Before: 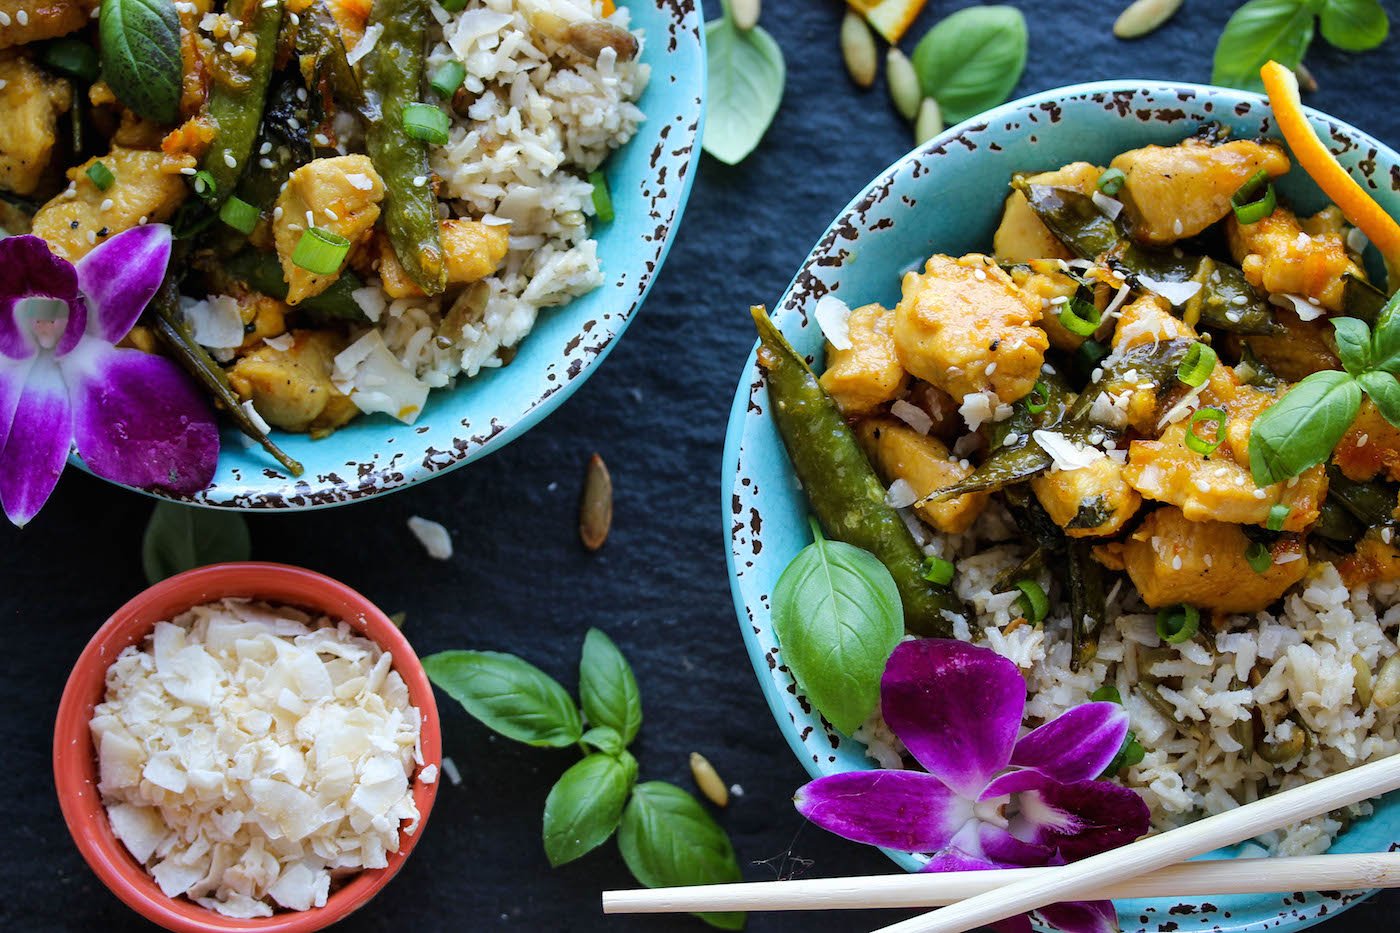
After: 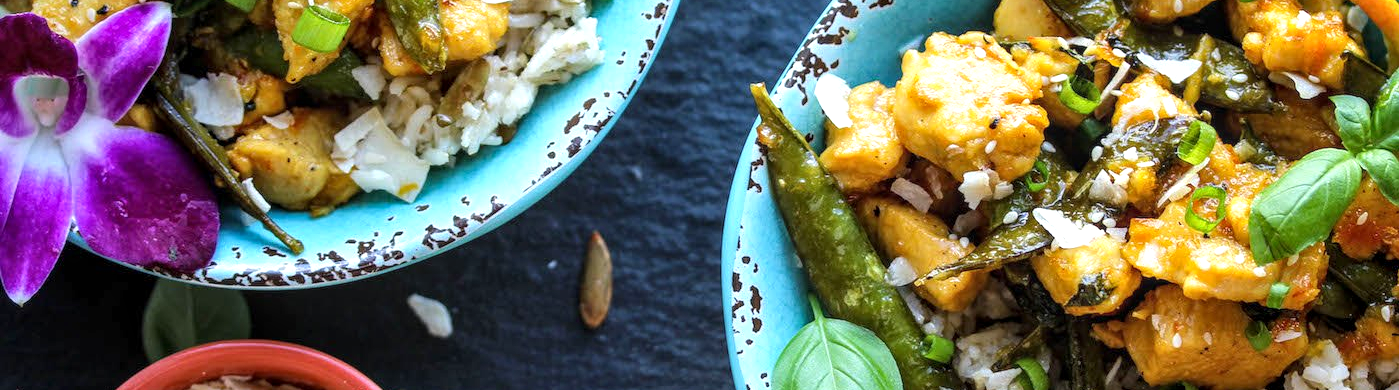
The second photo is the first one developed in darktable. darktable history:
crop and rotate: top 23.84%, bottom 34.294%
local contrast: on, module defaults
tone equalizer: on, module defaults
exposure: exposure 0.556 EV, compensate highlight preservation false
